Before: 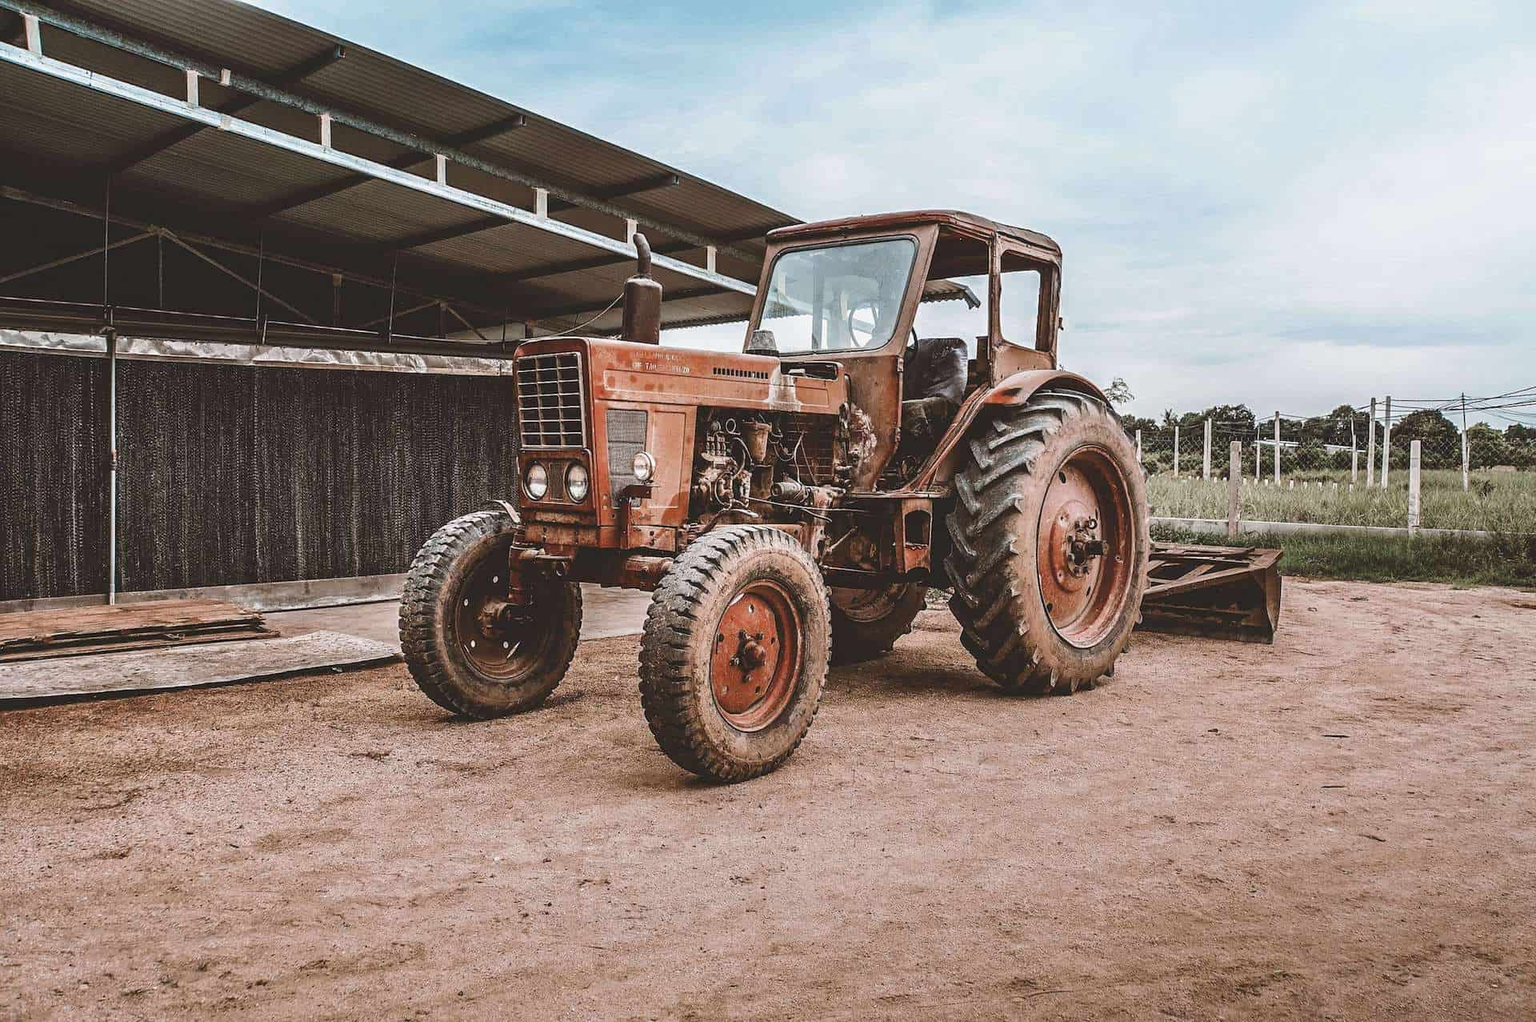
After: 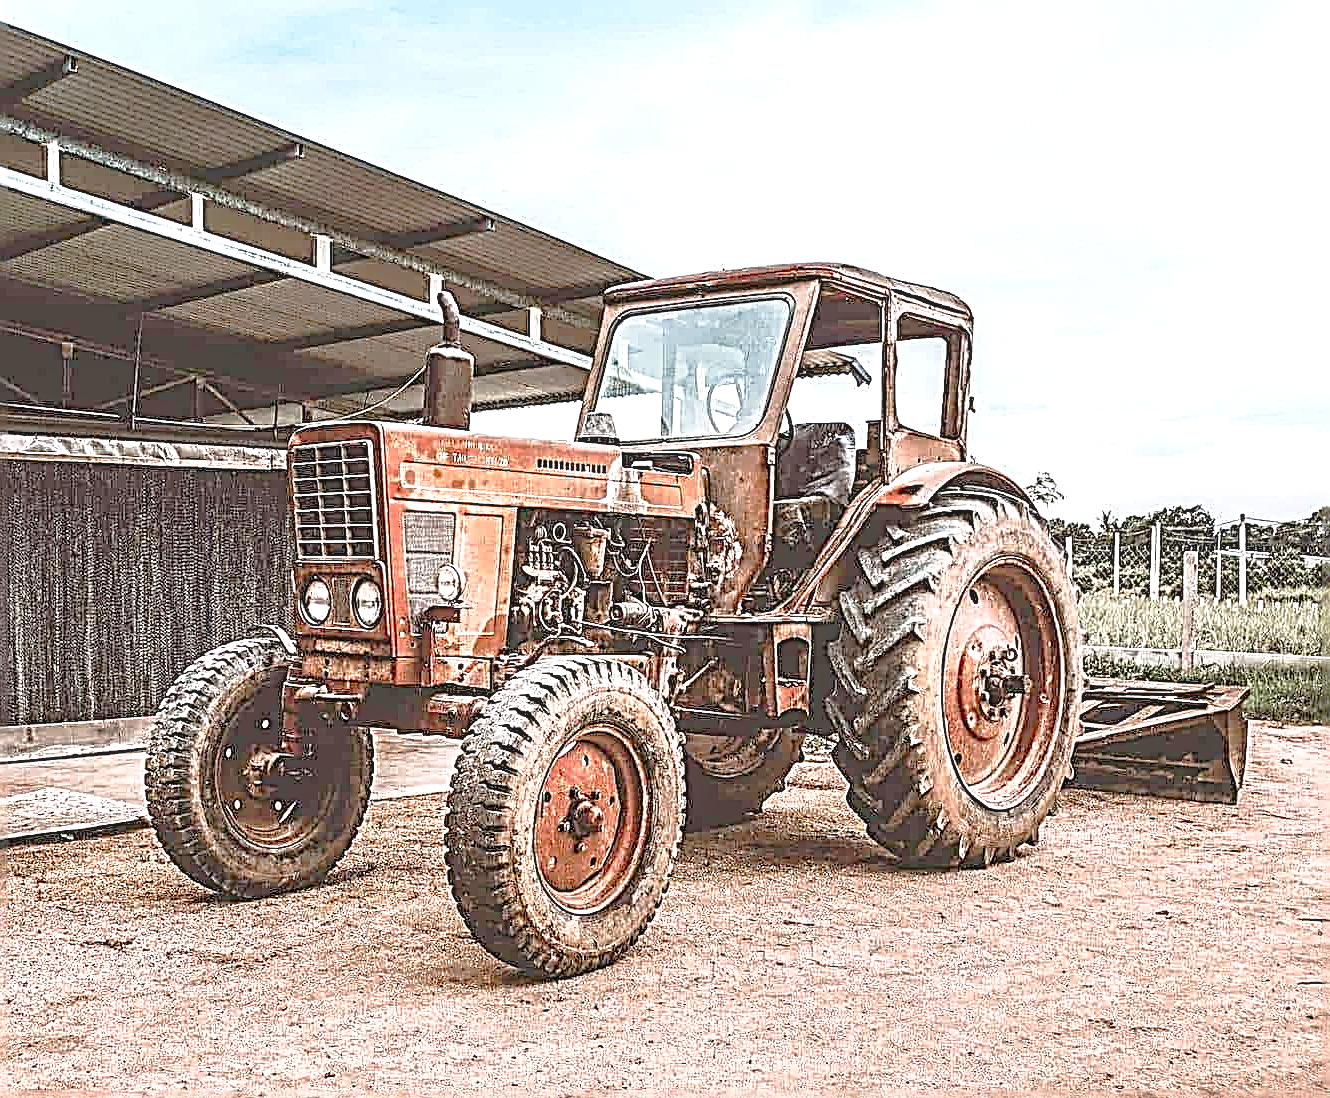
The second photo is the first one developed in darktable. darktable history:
crop: left 18.479%, right 12.2%, bottom 13.971%
local contrast: on, module defaults
exposure: black level correction 0, exposure 0.7 EV, compensate exposure bias true, compensate highlight preservation false
sharpen: radius 3.158, amount 1.731
white balance: emerald 1
tone curve: curves: ch0 [(0, 0) (0.003, 0.03) (0.011, 0.03) (0.025, 0.033) (0.044, 0.038) (0.069, 0.057) (0.1, 0.109) (0.136, 0.174) (0.177, 0.243) (0.224, 0.313) (0.277, 0.391) (0.335, 0.464) (0.399, 0.515) (0.468, 0.563) (0.543, 0.616) (0.623, 0.679) (0.709, 0.766) (0.801, 0.865) (0.898, 0.948) (1, 1)], preserve colors none
tone equalizer: on, module defaults
